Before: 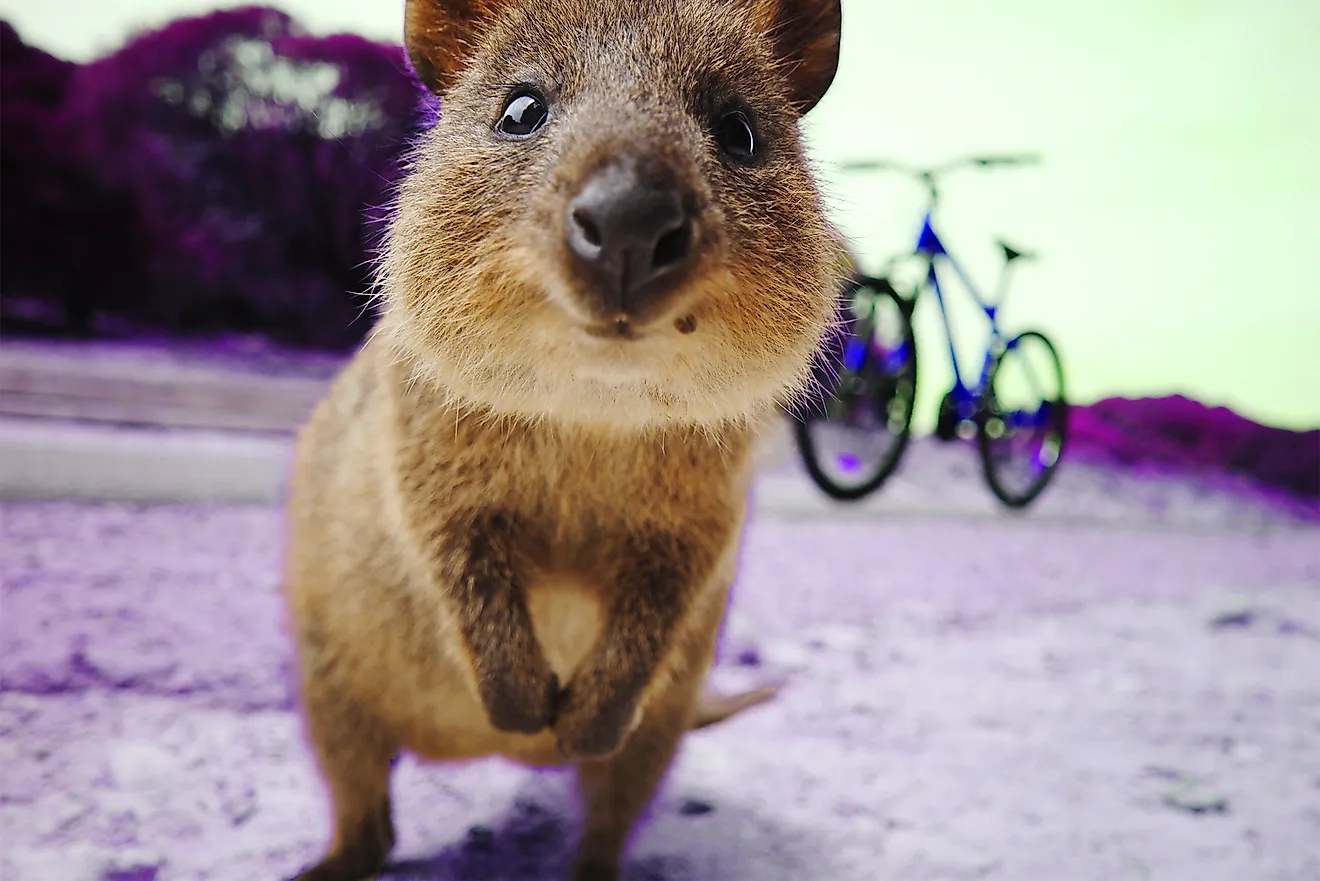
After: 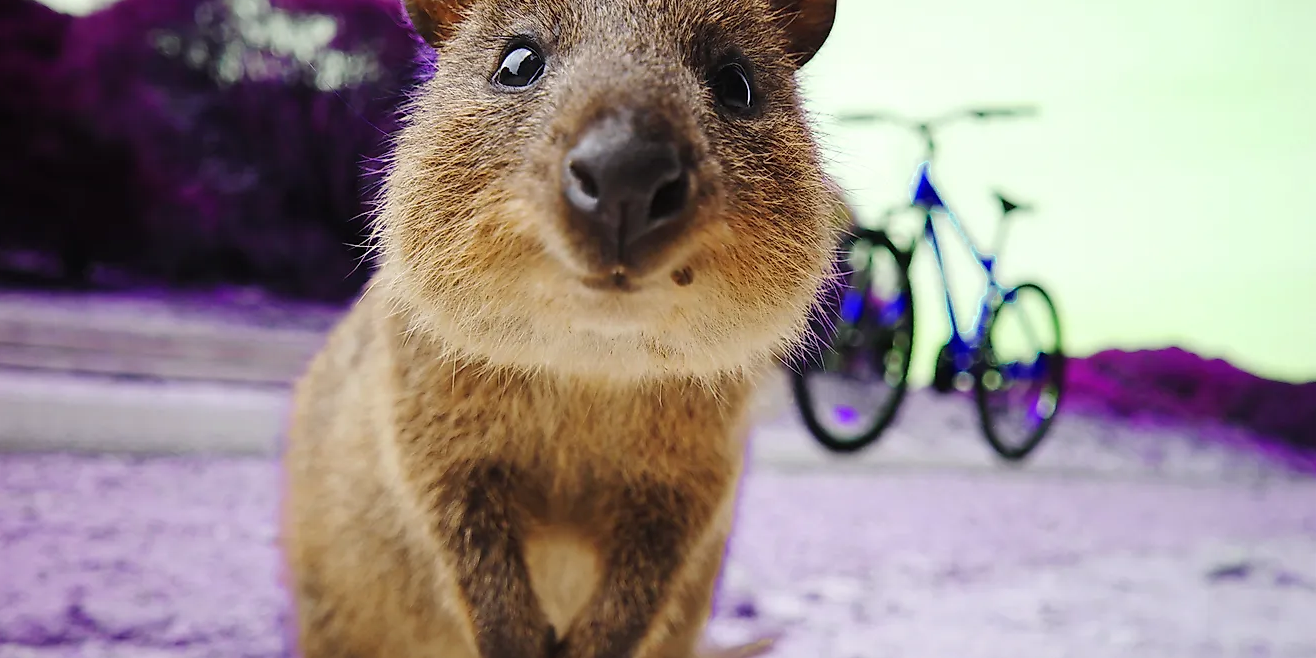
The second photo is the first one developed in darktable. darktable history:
color zones: curves: ch0 [(0.25, 0.5) (0.423, 0.5) (0.443, 0.5) (0.521, 0.756) (0.568, 0.5) (0.576, 0.5) (0.75, 0.5)]; ch1 [(0.25, 0.5) (0.423, 0.5) (0.443, 0.5) (0.539, 0.873) (0.624, 0.565) (0.631, 0.5) (0.75, 0.5)]
crop: left 0.276%, top 5.504%, bottom 19.738%
